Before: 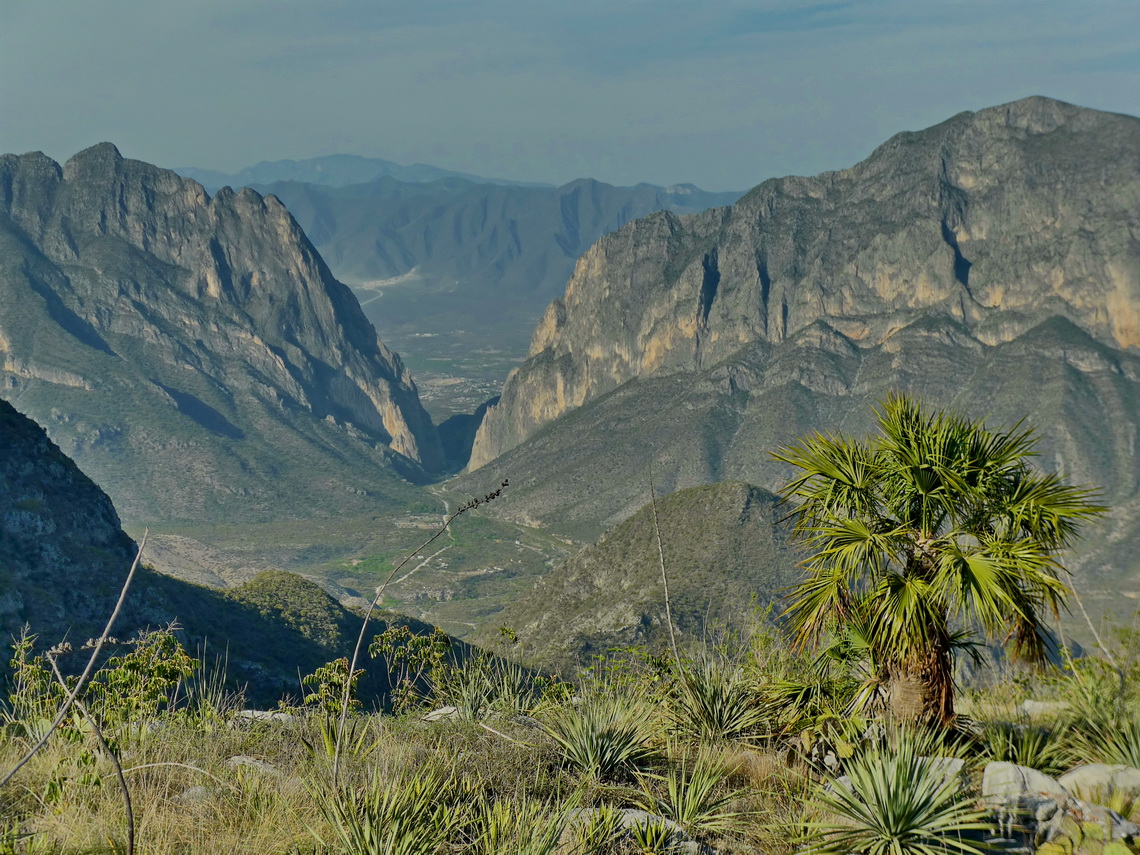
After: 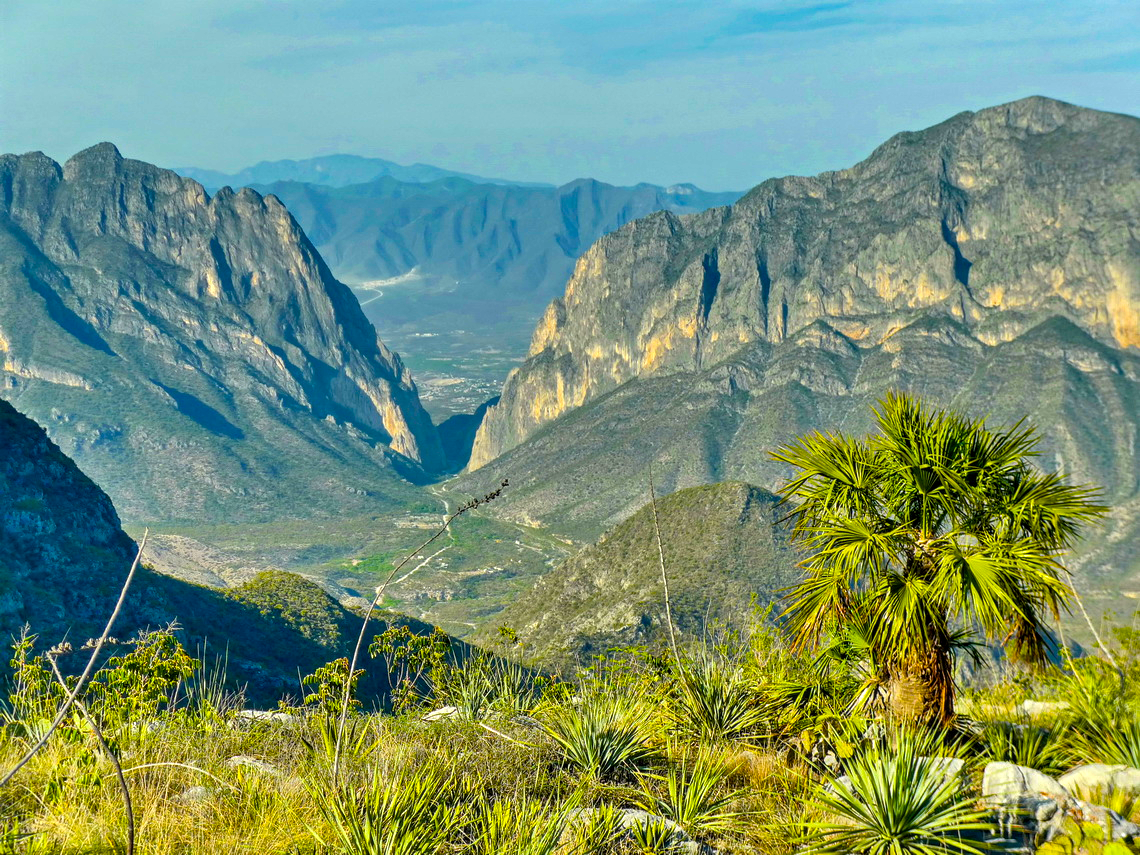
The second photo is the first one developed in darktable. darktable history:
local contrast: on, module defaults
color balance rgb: linear chroma grading › global chroma 10%, perceptual saturation grading › global saturation 40%, perceptual brilliance grading › global brilliance 30%, global vibrance 20%
